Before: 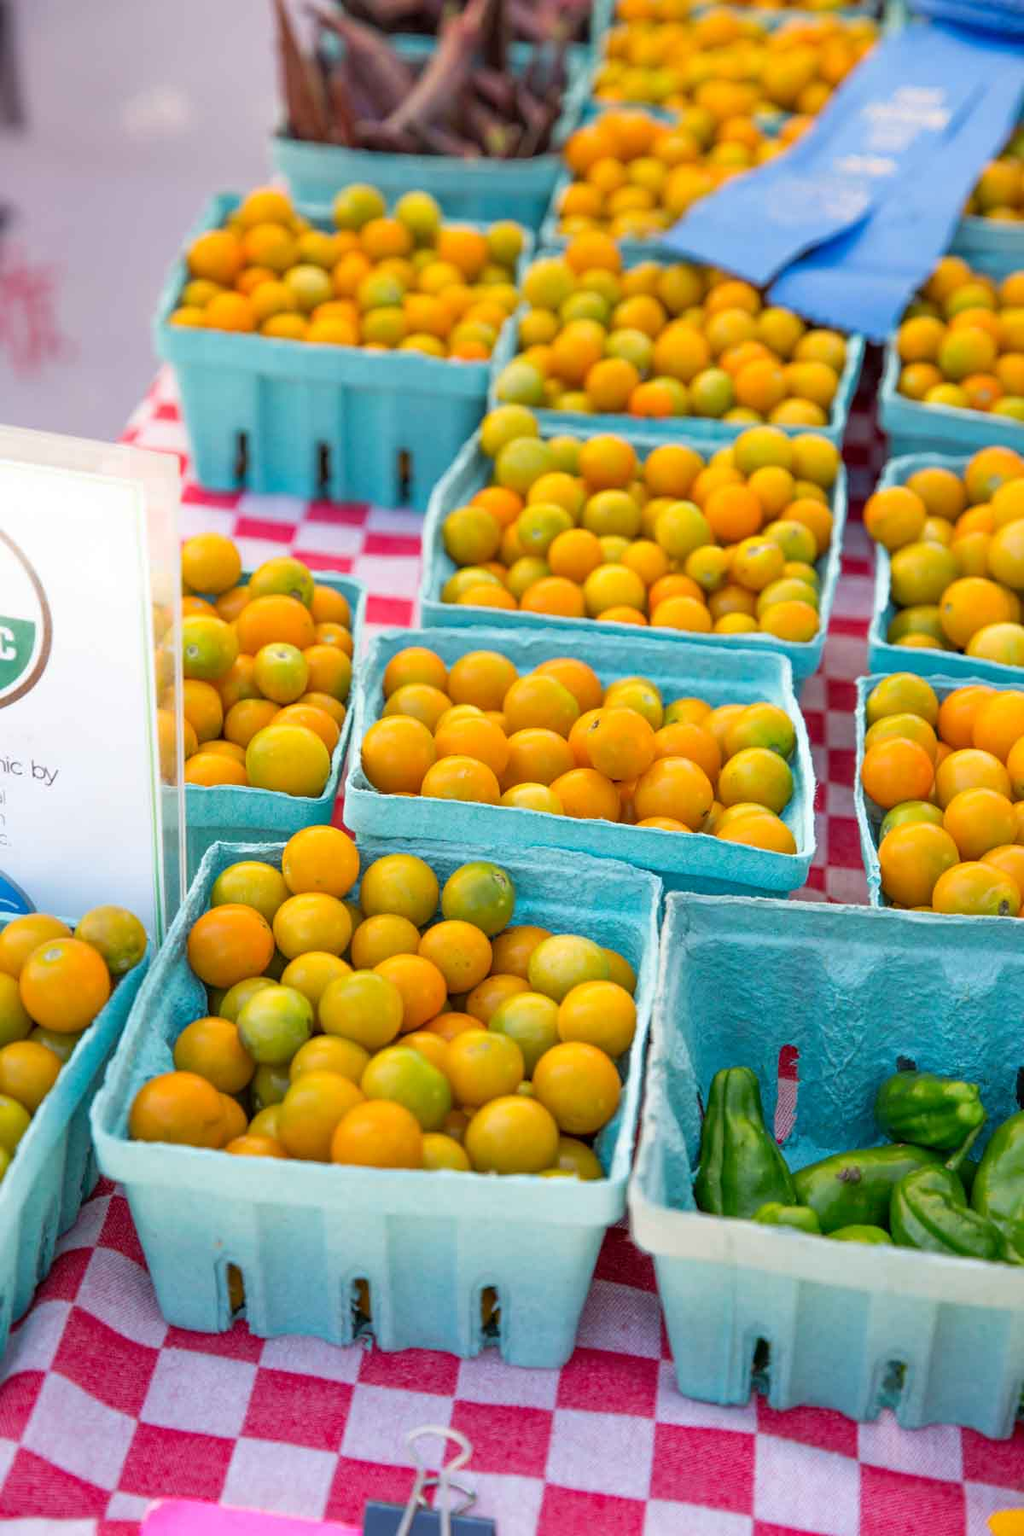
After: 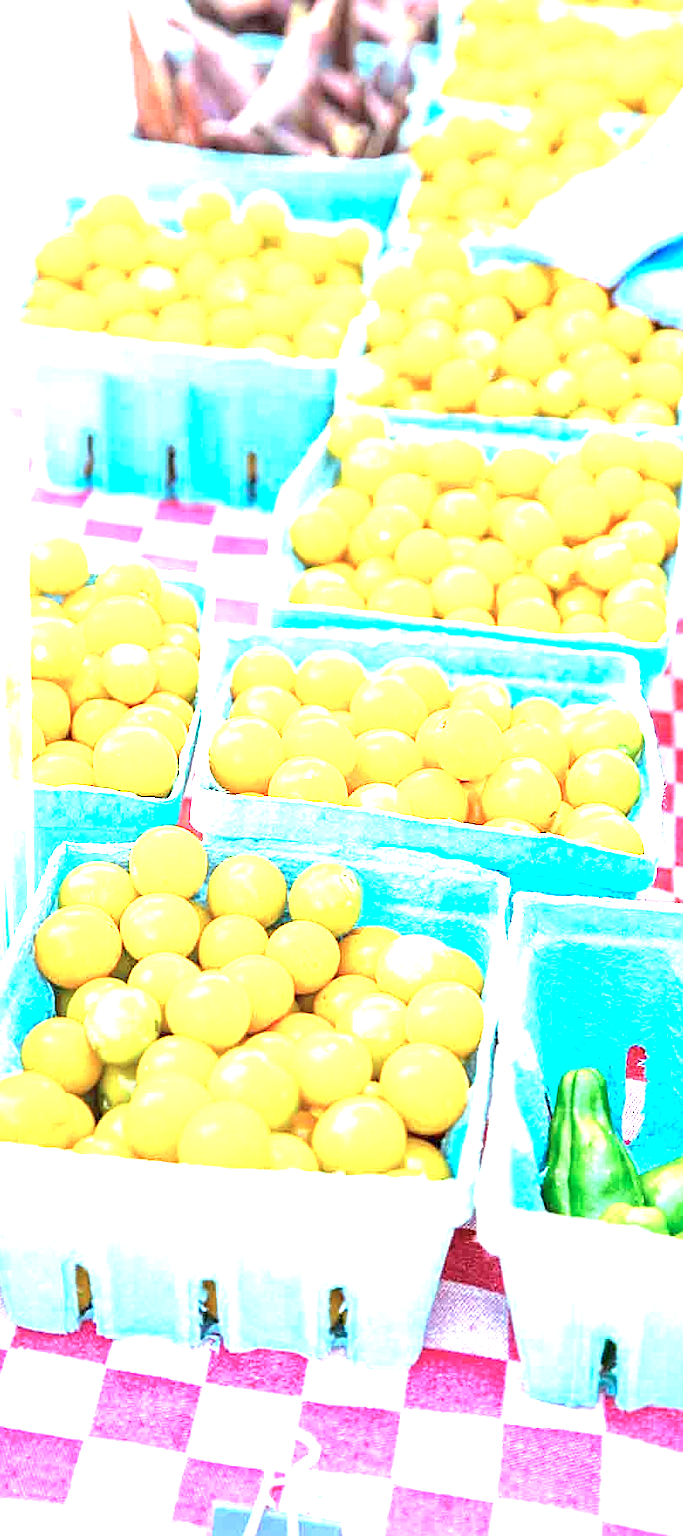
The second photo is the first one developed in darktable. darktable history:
contrast brightness saturation: saturation -0.087
sharpen: on, module defaults
exposure: exposure 2.984 EV, compensate highlight preservation false
local contrast: mode bilateral grid, contrast 20, coarseness 51, detail 119%, midtone range 0.2
color calibration: gray › normalize channels true, illuminant F (fluorescent), F source F9 (Cool White Deluxe 4150 K) – high CRI, x 0.374, y 0.373, temperature 4162.22 K, gamut compression 0.01
crop and rotate: left 14.941%, right 18.26%
